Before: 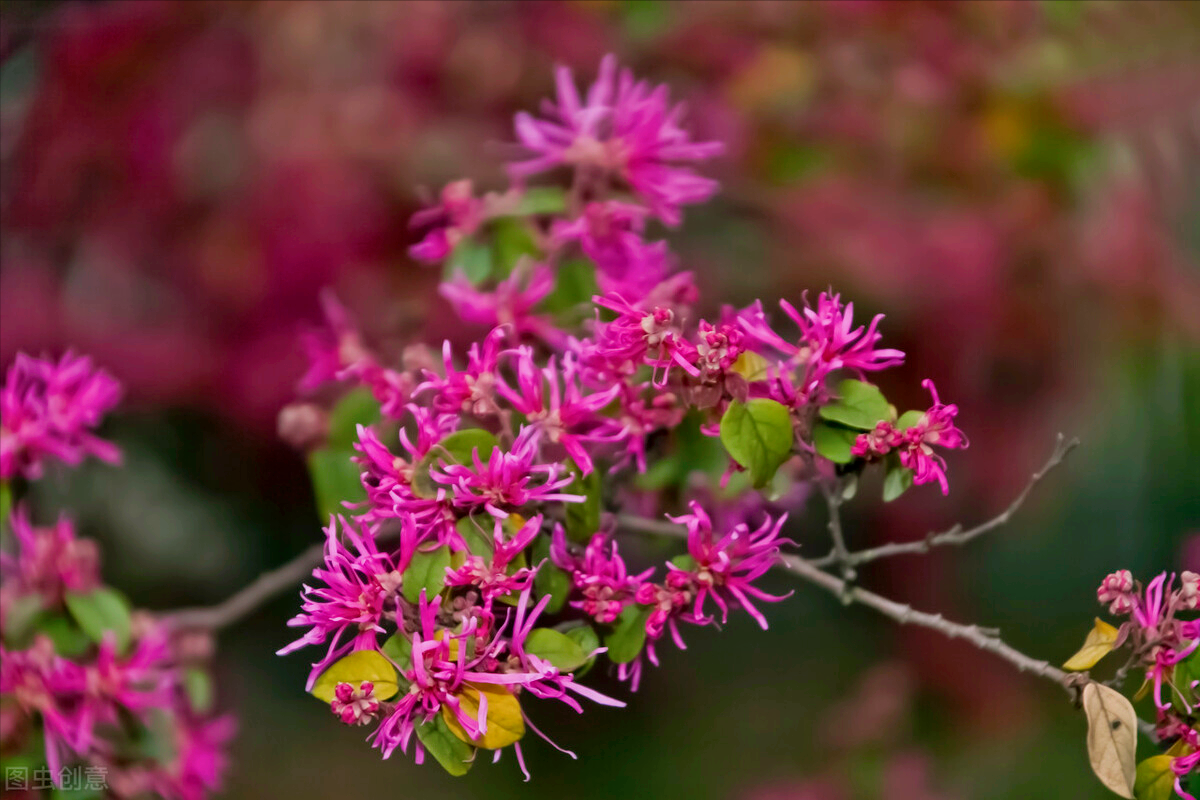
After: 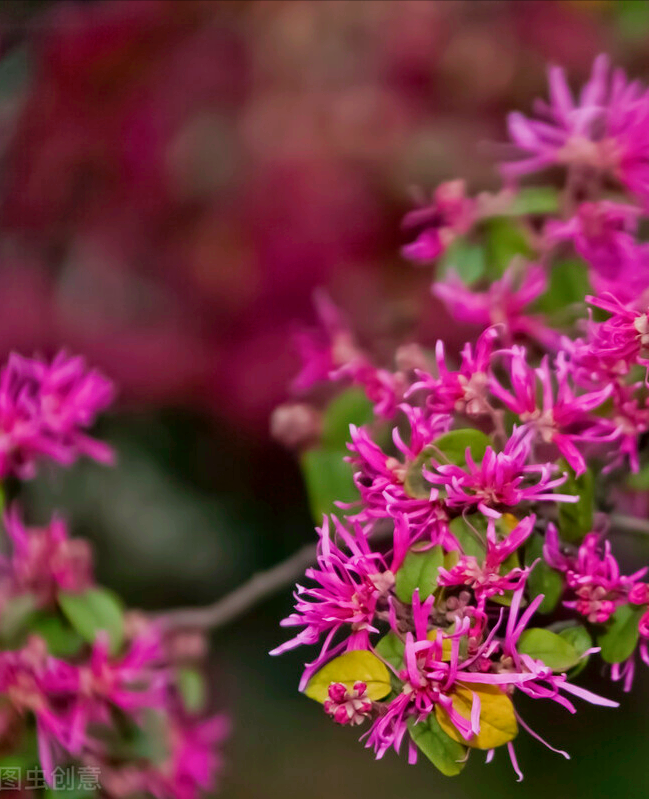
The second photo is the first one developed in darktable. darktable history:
crop: left 0.625%, right 45.258%, bottom 0.087%
